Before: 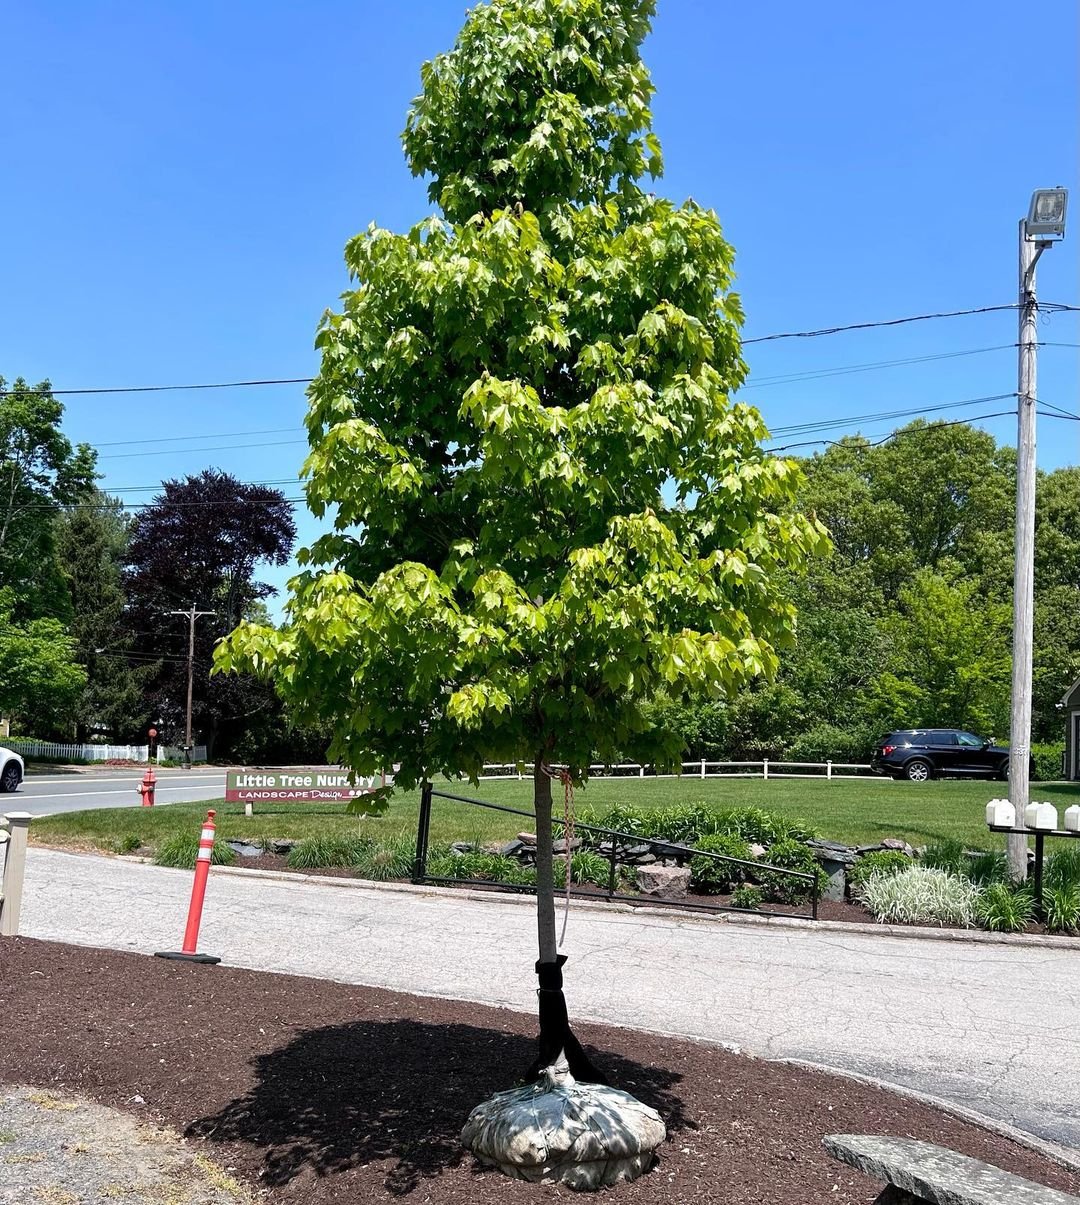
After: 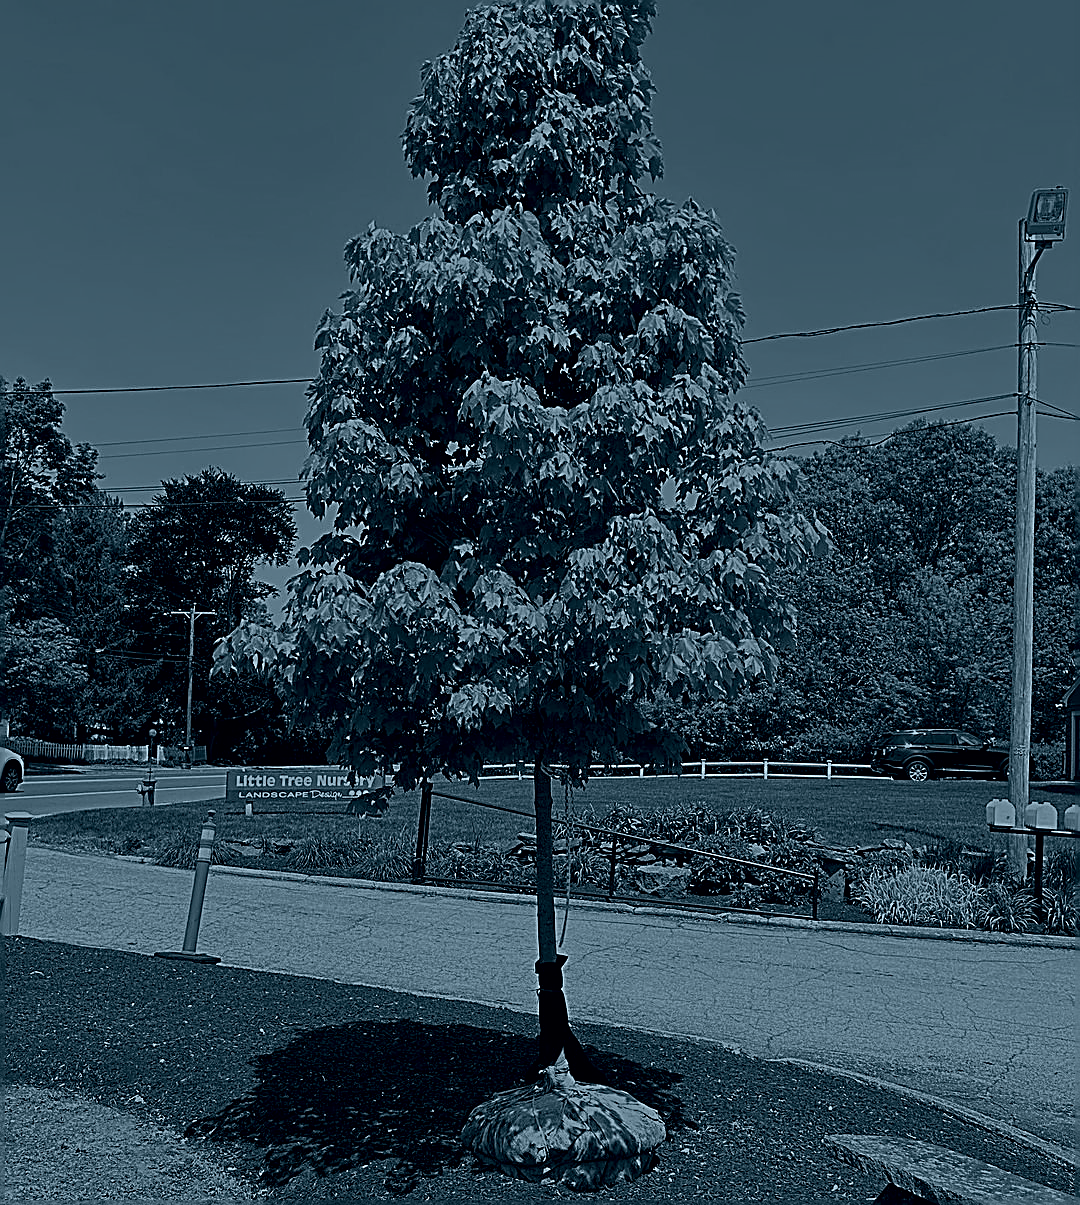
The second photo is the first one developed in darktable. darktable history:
color balance: output saturation 110%
sharpen: amount 1.861
colorize: hue 194.4°, saturation 29%, source mix 61.75%, lightness 3.98%, version 1
base curve: preserve colors none
